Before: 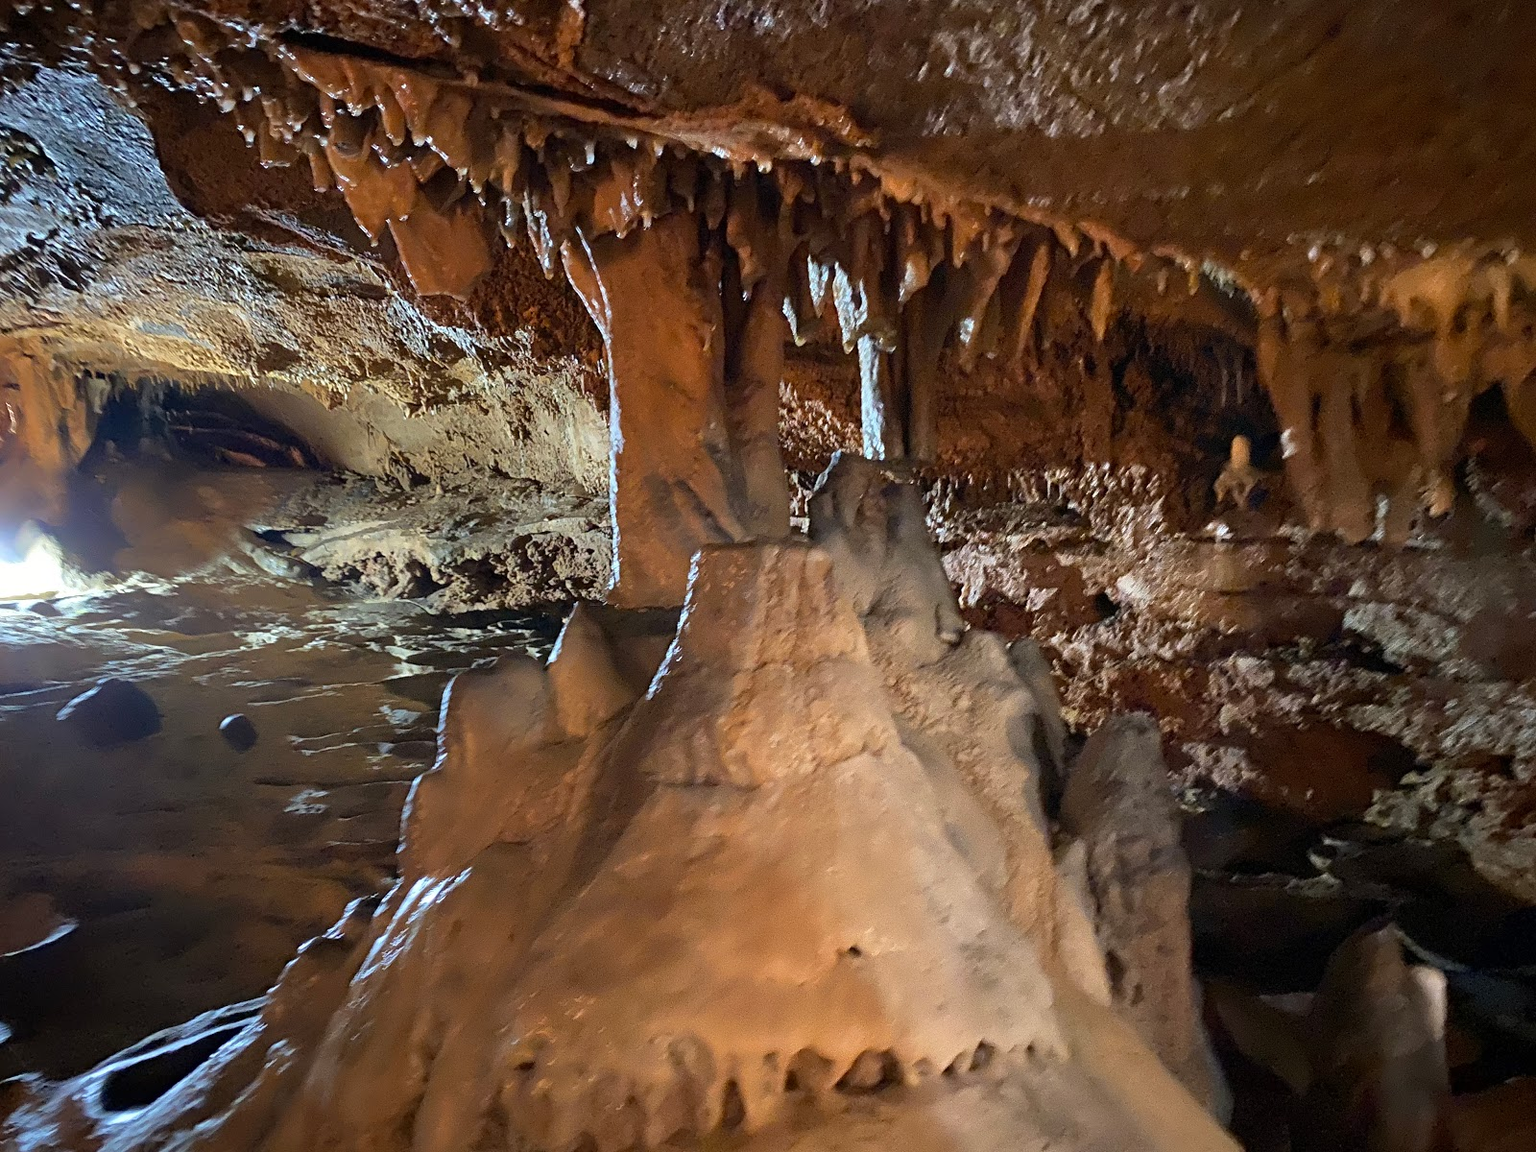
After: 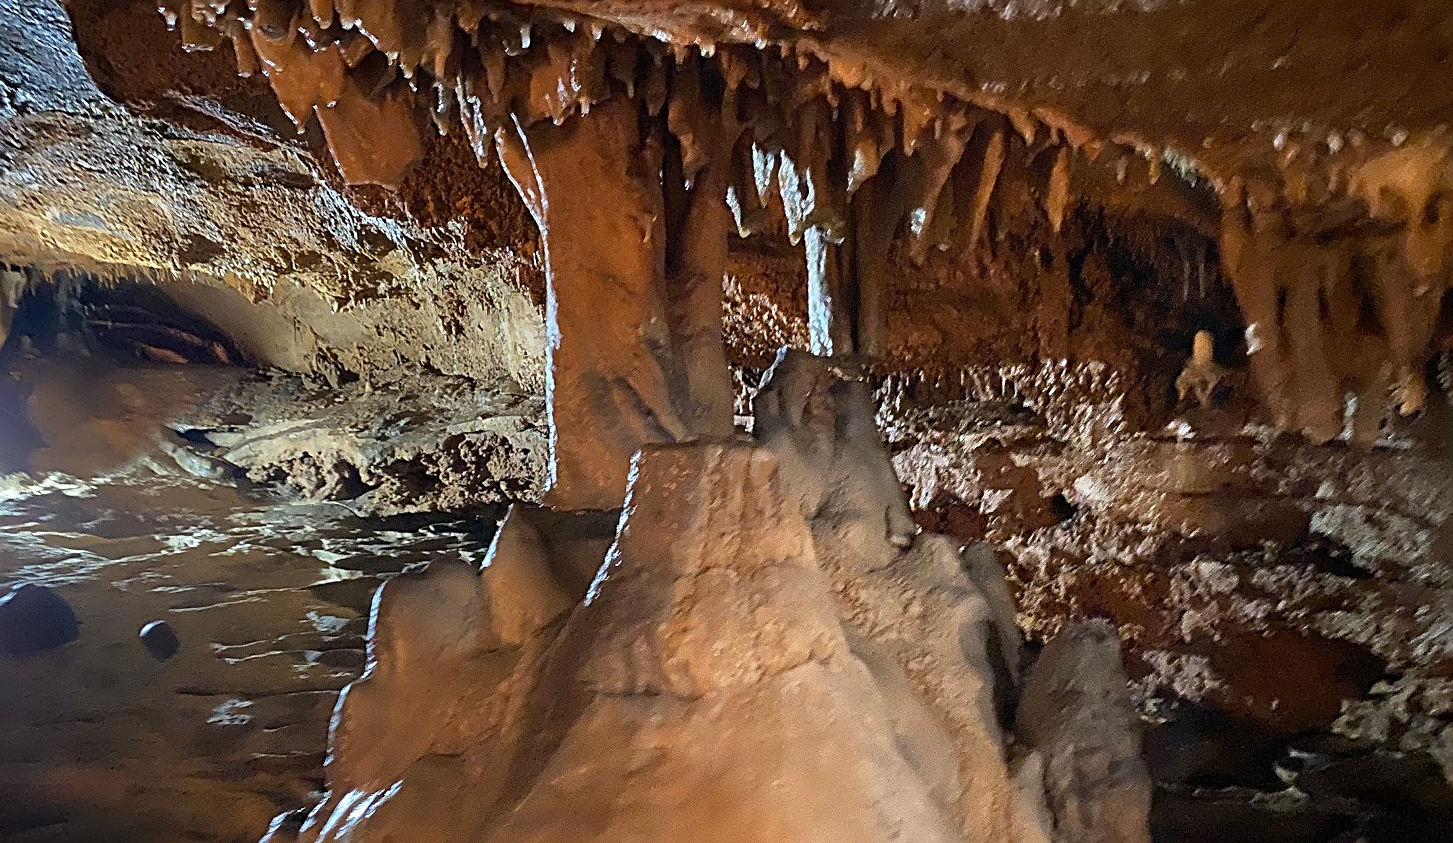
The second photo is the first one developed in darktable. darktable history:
sharpen: on, module defaults
crop: left 5.596%, top 10.314%, right 3.534%, bottom 19.395%
